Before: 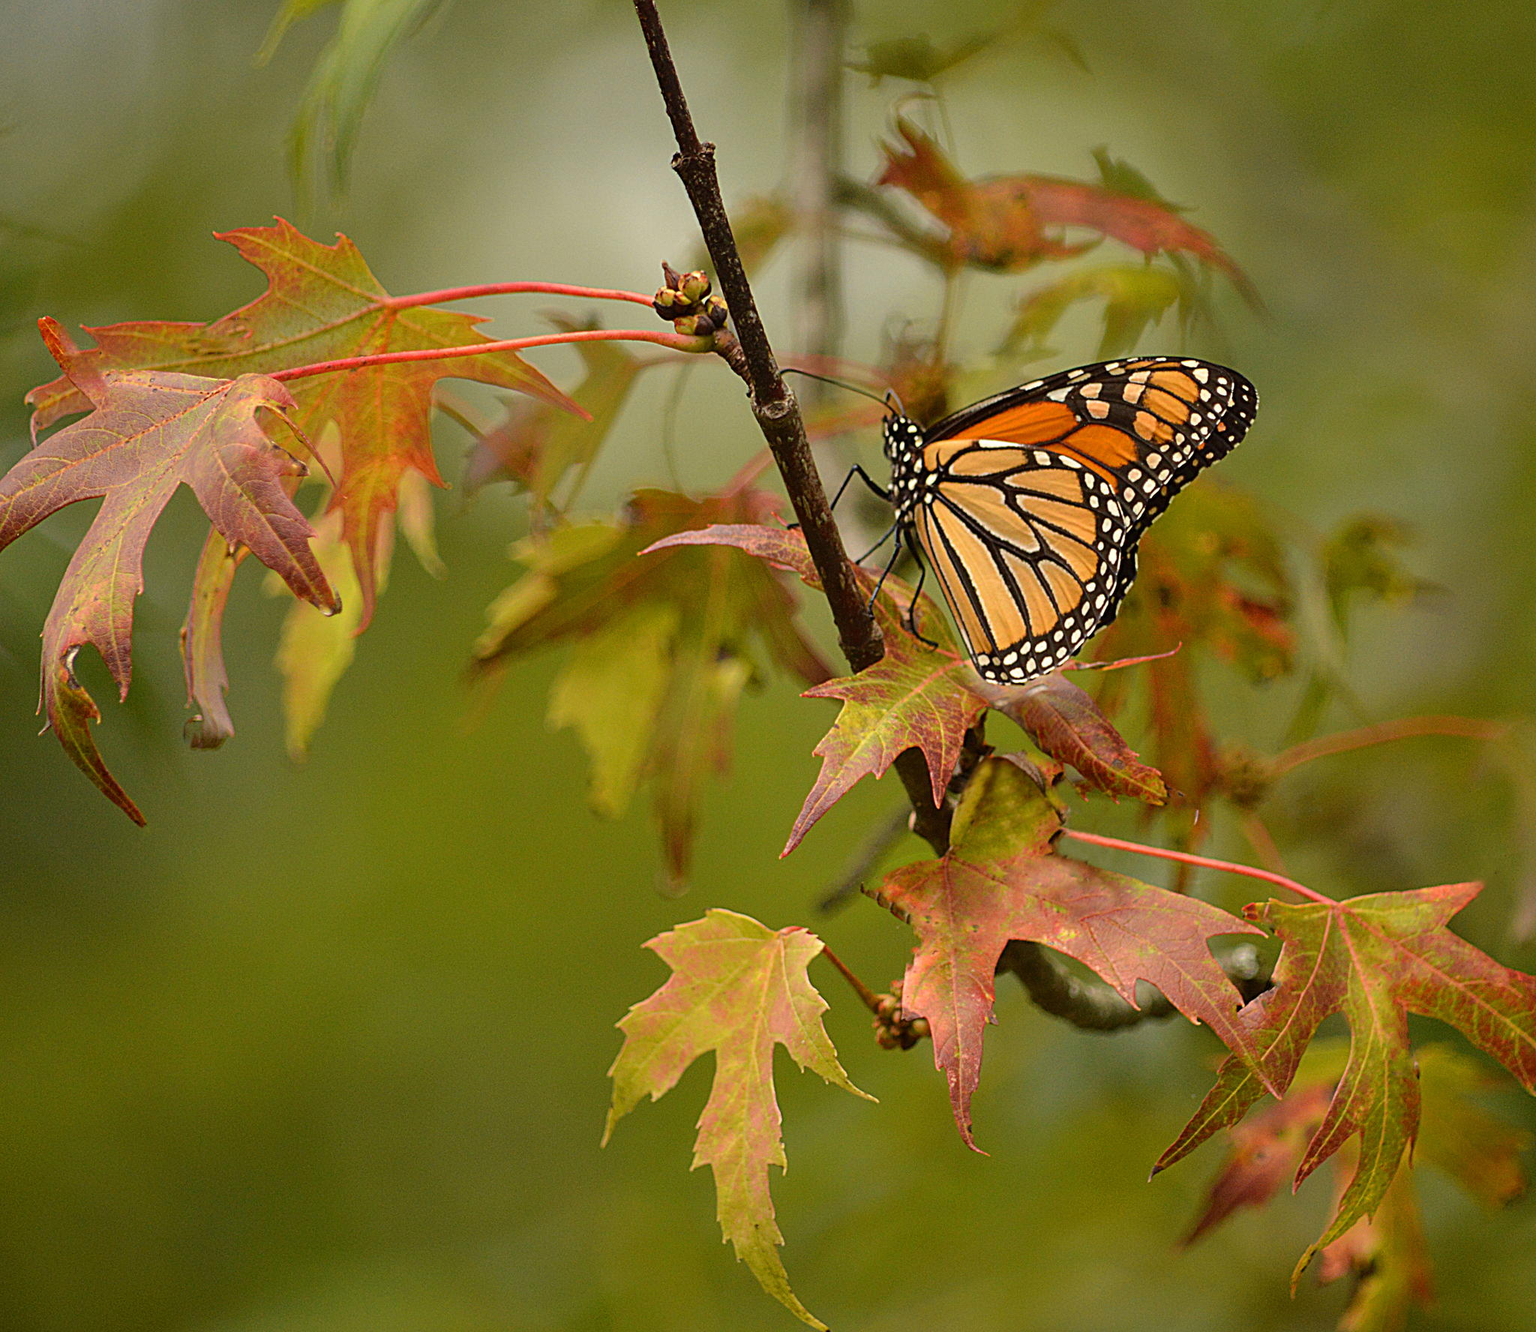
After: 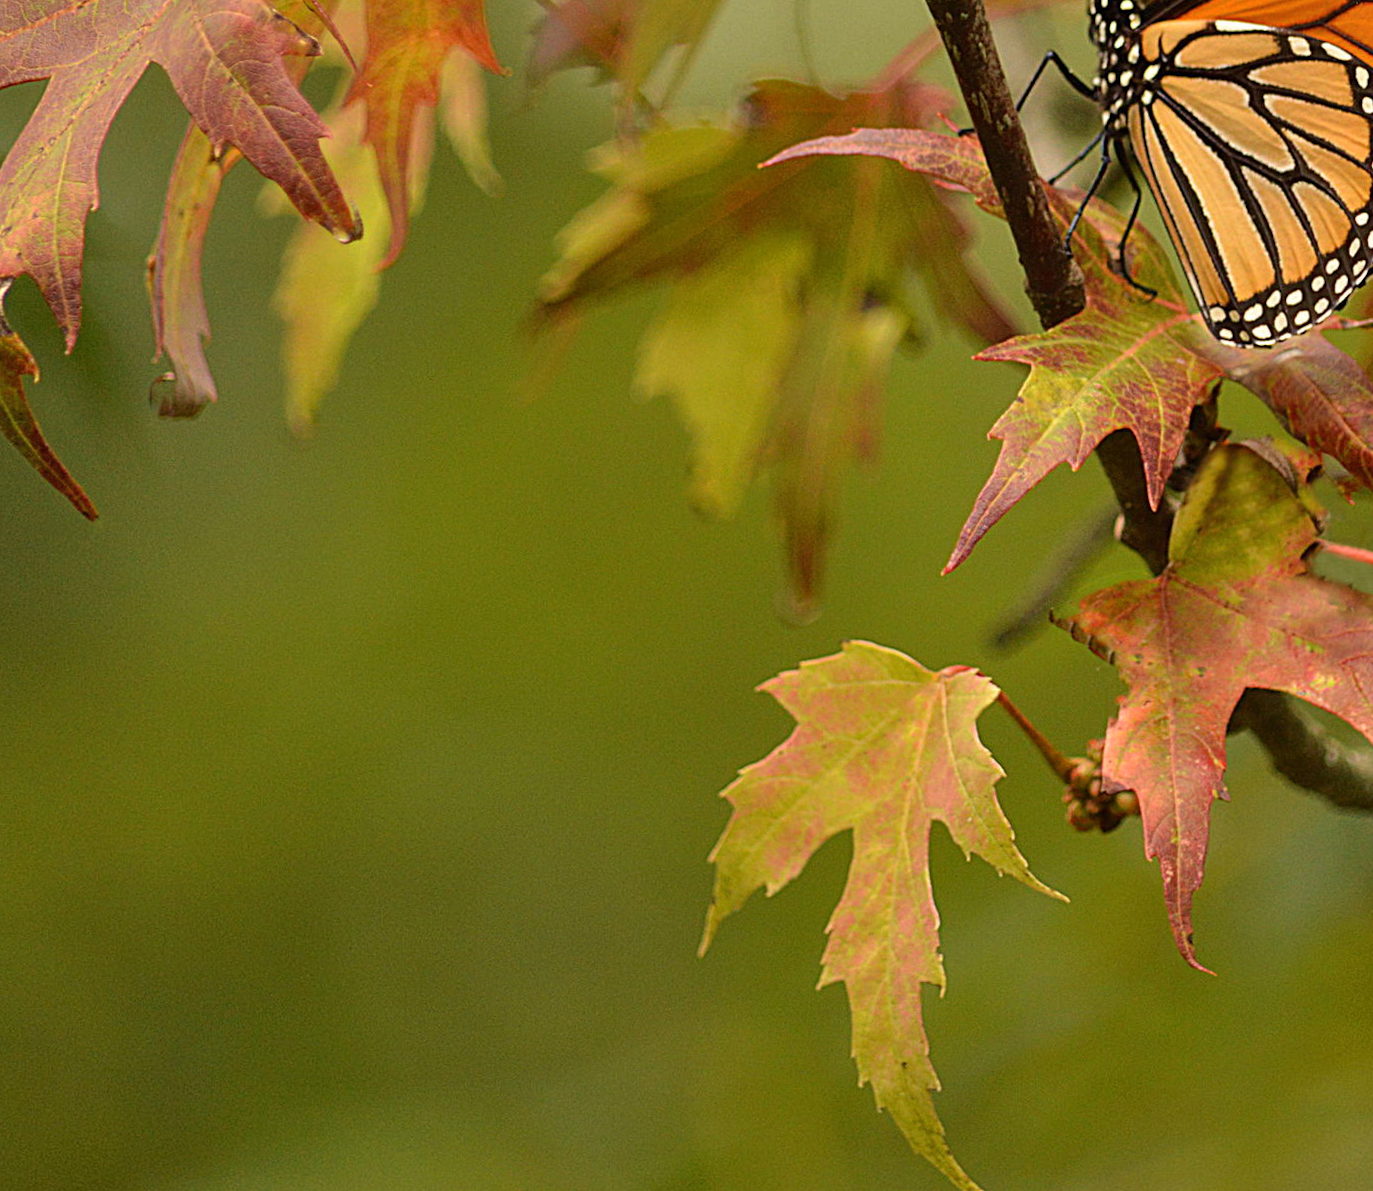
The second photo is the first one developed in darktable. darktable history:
velvia: on, module defaults
crop and rotate: angle -0.82°, left 3.85%, top 31.828%, right 27.992%
shadows and highlights: low approximation 0.01, soften with gaussian
